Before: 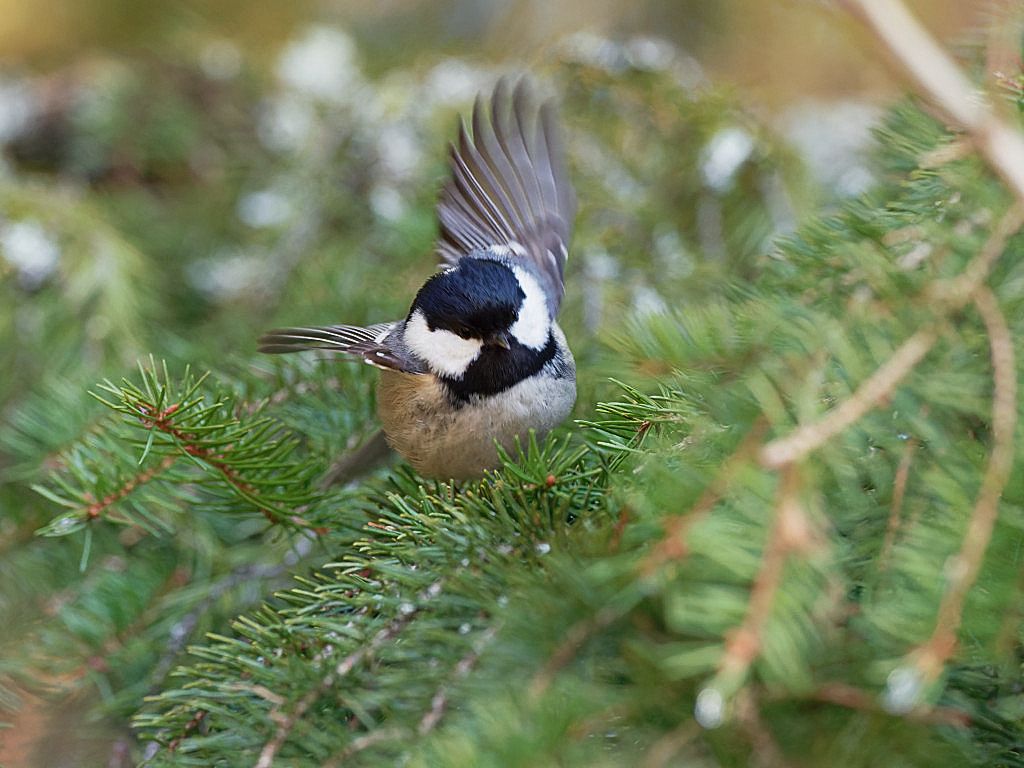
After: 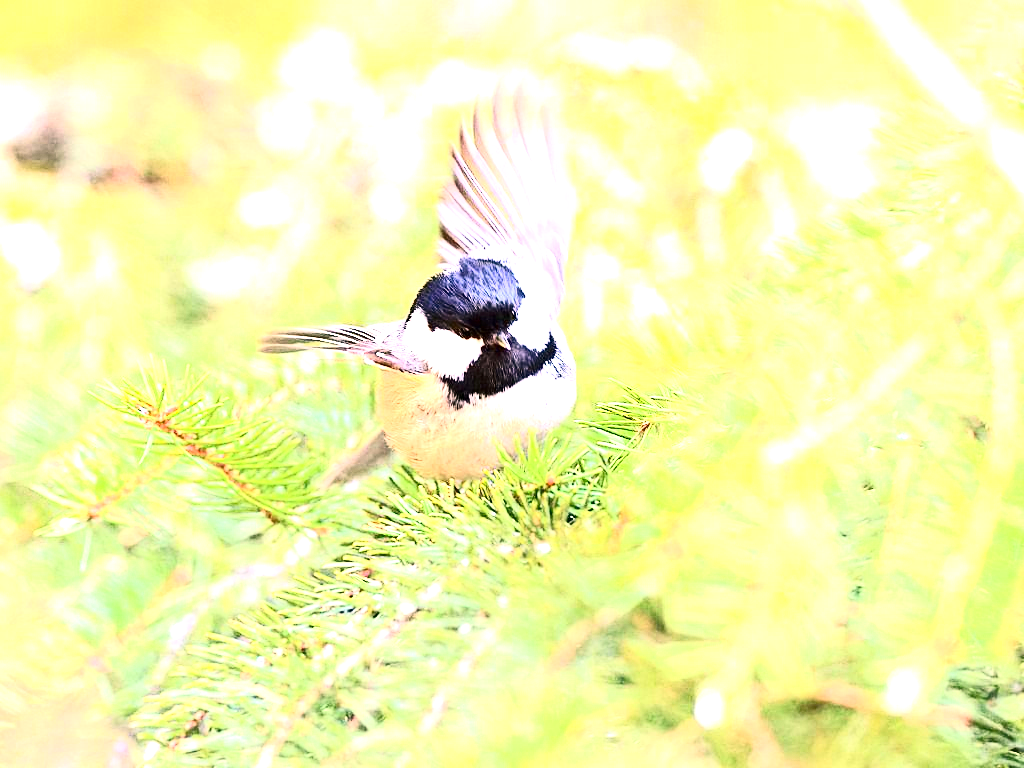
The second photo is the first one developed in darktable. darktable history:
contrast brightness saturation: contrast 0.391, brightness 0.108
tone equalizer: -8 EV -0.711 EV, -7 EV -0.731 EV, -6 EV -0.588 EV, -5 EV -0.367 EV, -3 EV 0.392 EV, -2 EV 0.6 EV, -1 EV 0.674 EV, +0 EV 0.744 EV
color correction: highlights a* 12.16, highlights b* 5.4
exposure: black level correction 0.002, exposure 1.996 EV, compensate highlight preservation false
